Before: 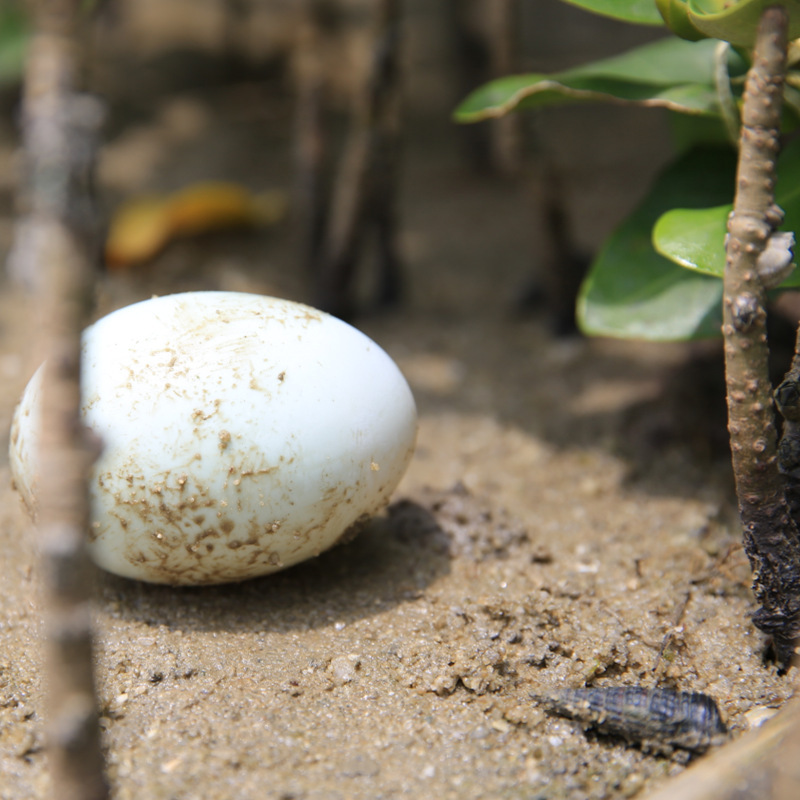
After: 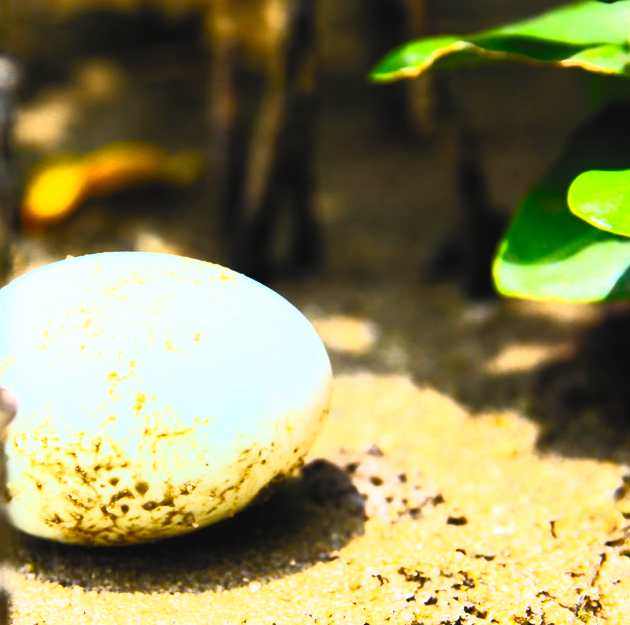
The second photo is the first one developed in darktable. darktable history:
contrast brightness saturation: contrast 1, brightness 1, saturation 1
white balance: red 0.978, blue 0.999
crop and rotate: left 10.77%, top 5.1%, right 10.41%, bottom 16.76%
color balance rgb: linear chroma grading › global chroma 15%, perceptual saturation grading › global saturation 30%
filmic rgb: black relative exposure -5 EV, hardness 2.88, contrast 1.4, highlights saturation mix -20%
